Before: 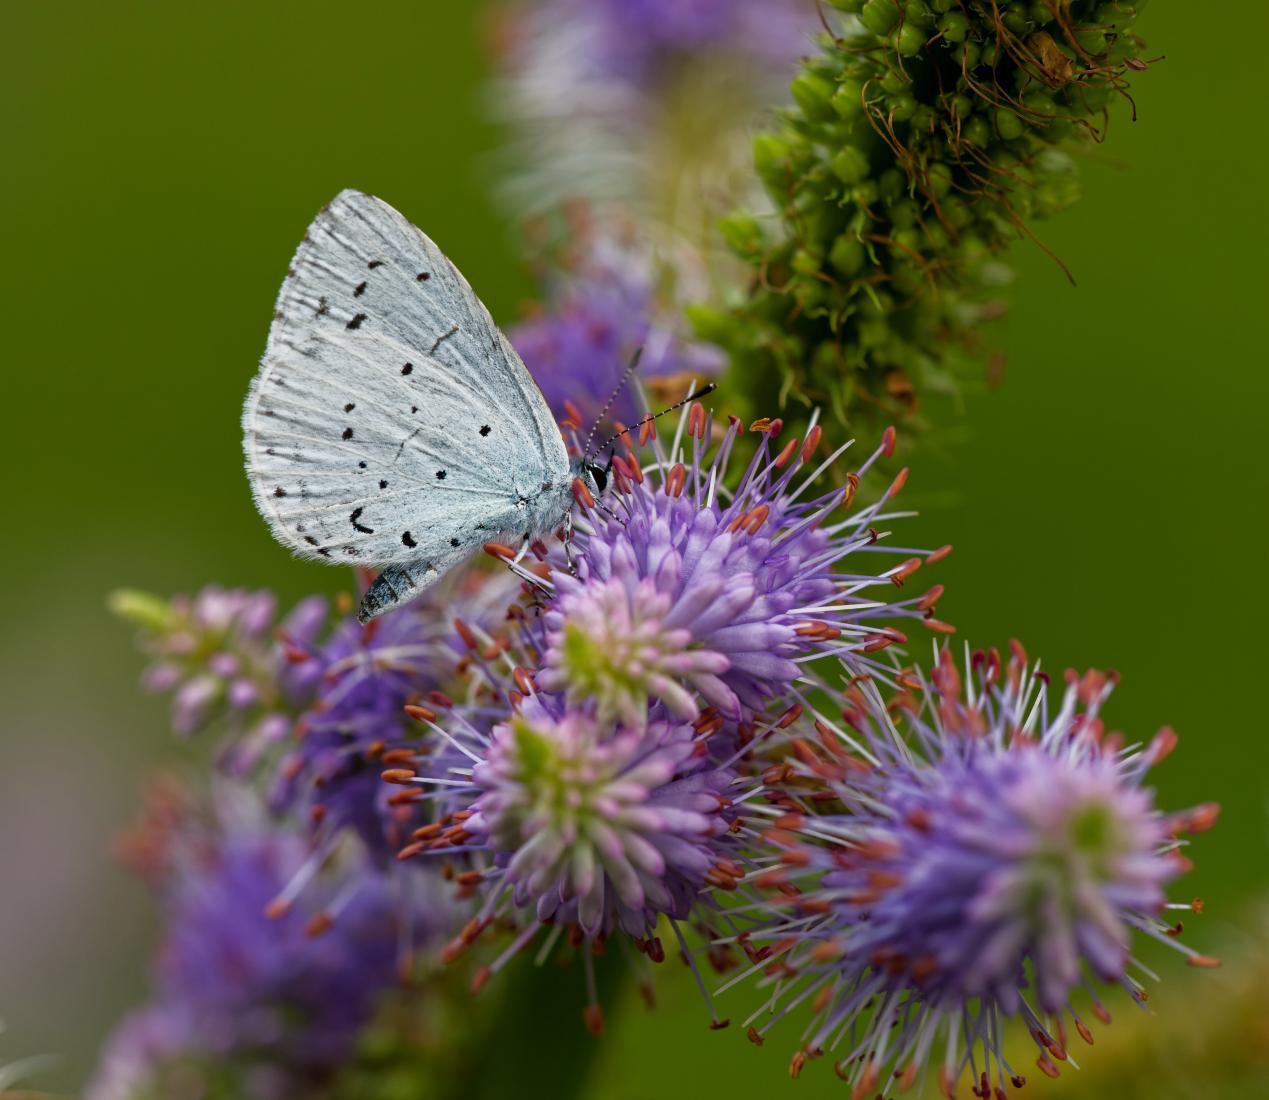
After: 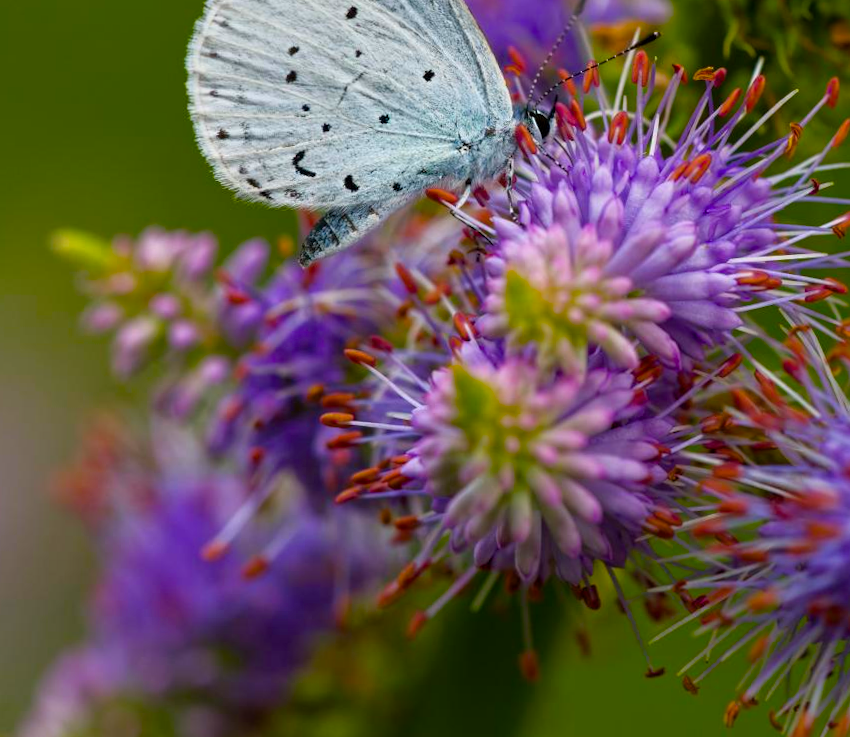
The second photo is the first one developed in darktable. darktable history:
crop and rotate: angle -0.82°, left 3.85%, top 31.828%, right 27.992%
color balance rgb: linear chroma grading › global chroma 15%, perceptual saturation grading › global saturation 30%
